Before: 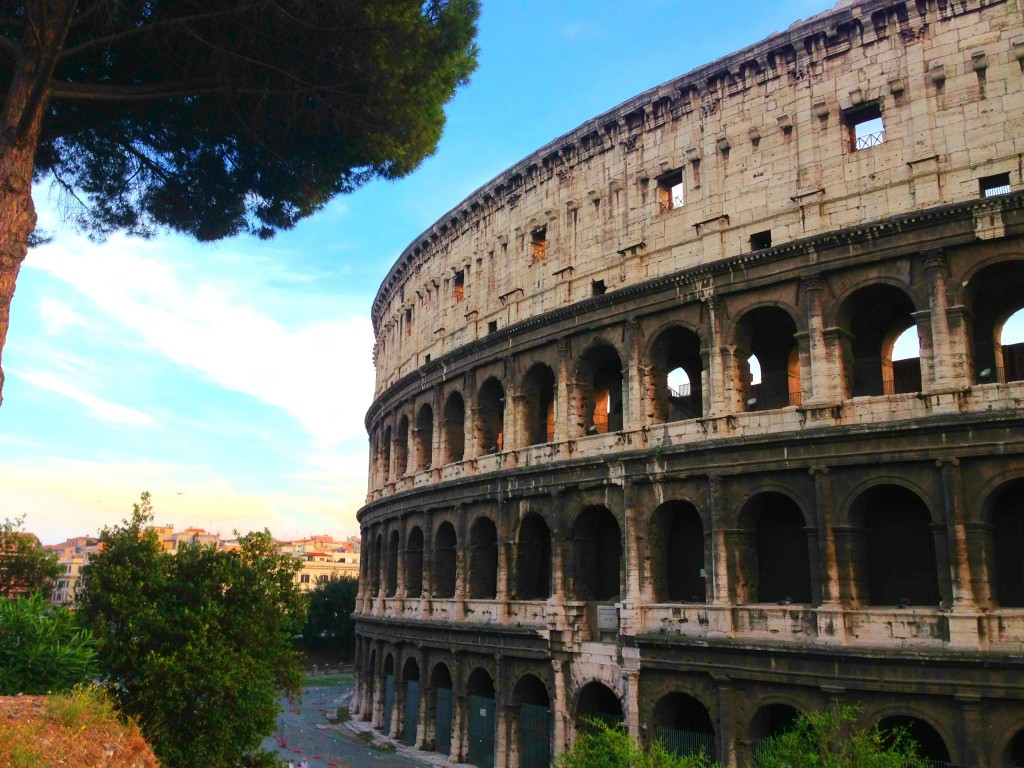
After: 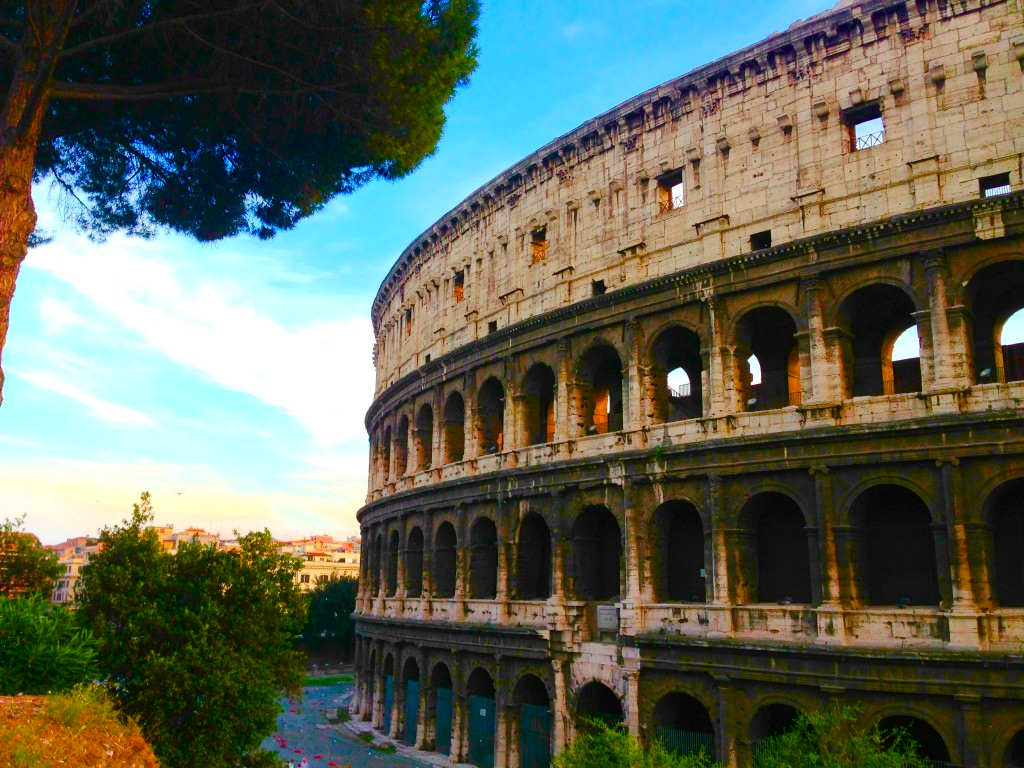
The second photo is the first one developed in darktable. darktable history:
color balance rgb: linear chroma grading › shadows 31.465%, linear chroma grading › global chroma -1.526%, linear chroma grading › mid-tones 4.42%, perceptual saturation grading › global saturation 20%, perceptual saturation grading › highlights -25.397%, perceptual saturation grading › shadows 49.954%, global vibrance 27.837%
